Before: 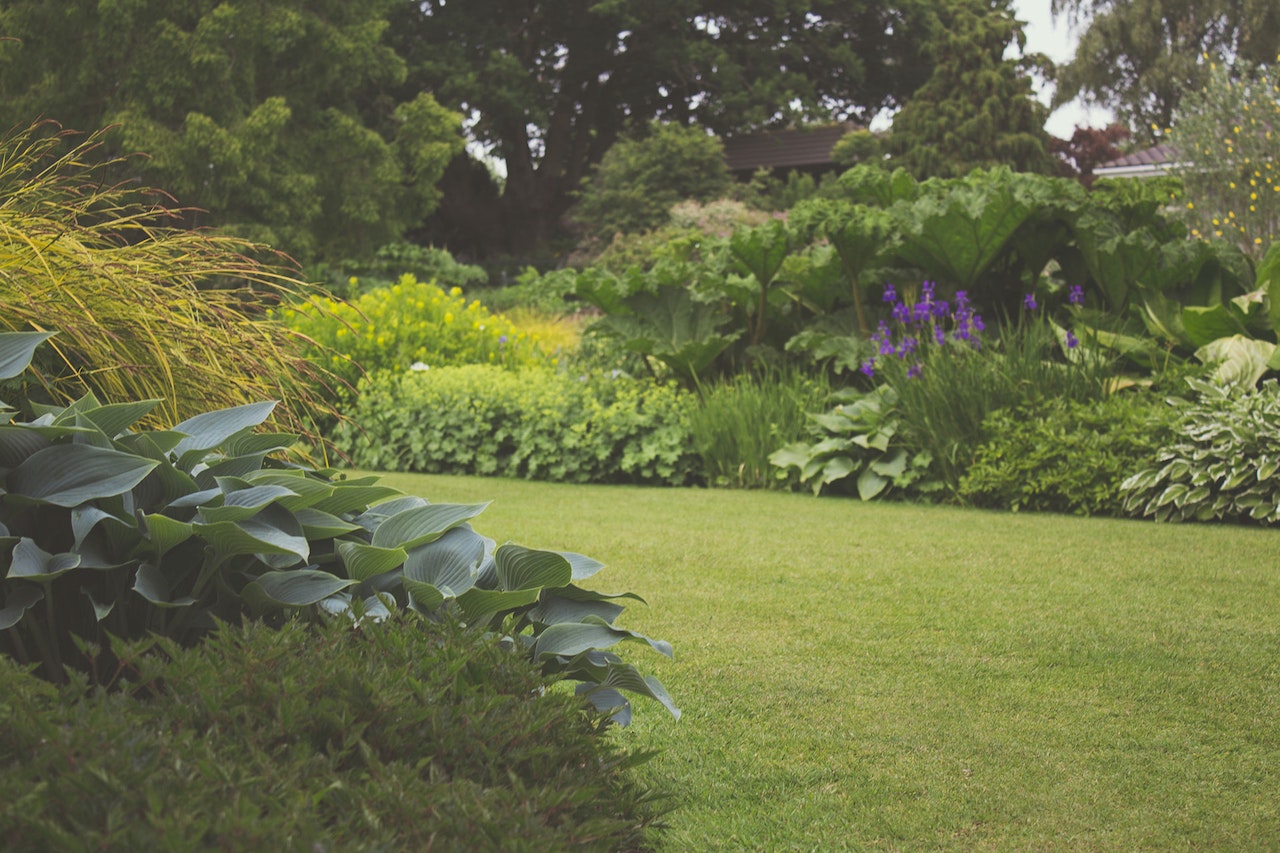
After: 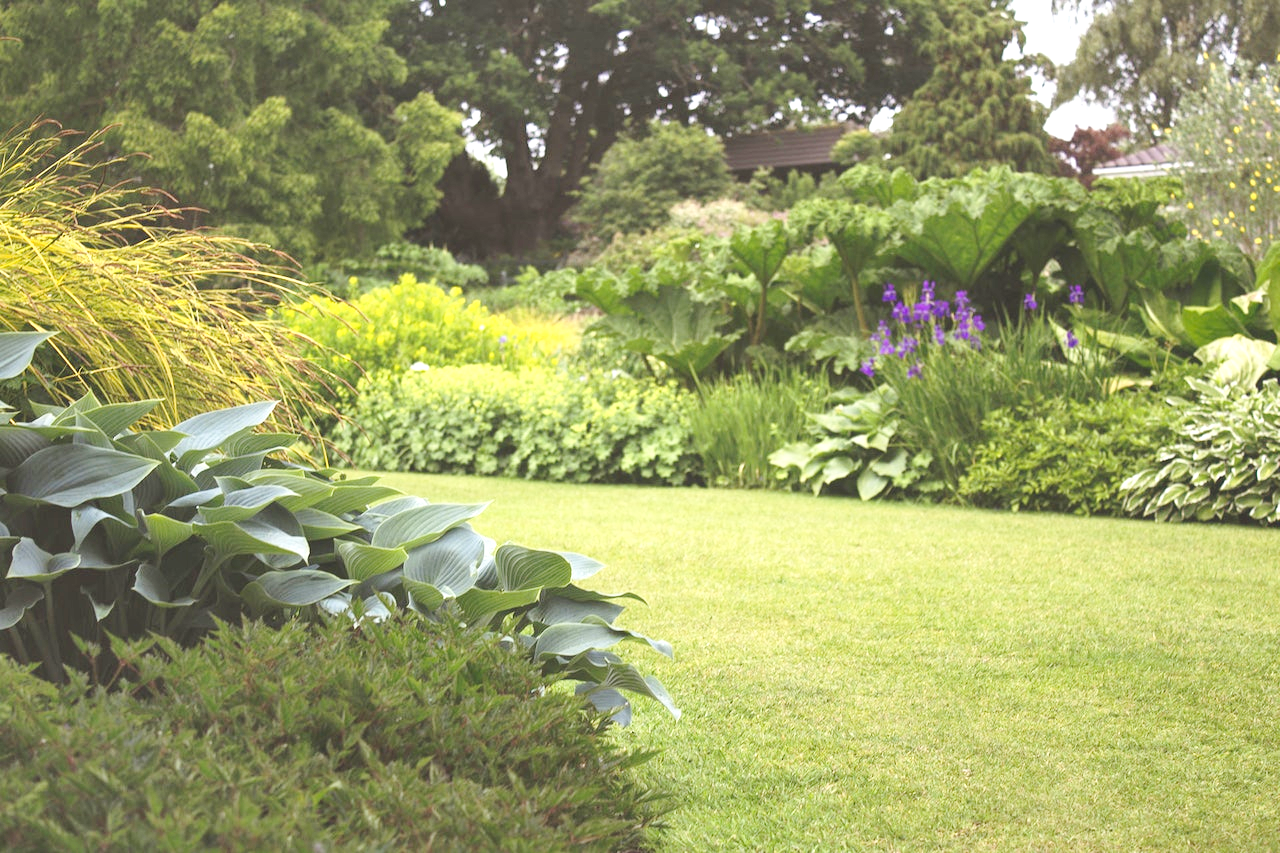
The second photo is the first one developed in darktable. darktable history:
shadows and highlights: radius 110.86, shadows 51.09, white point adjustment 9.16, highlights -4.17, highlights color adjustment 32.2%, soften with gaussian
base curve: curves: ch0 [(0, 0) (0.028, 0.03) (0.121, 0.232) (0.46, 0.748) (0.859, 0.968) (1, 1)], preserve colors none
